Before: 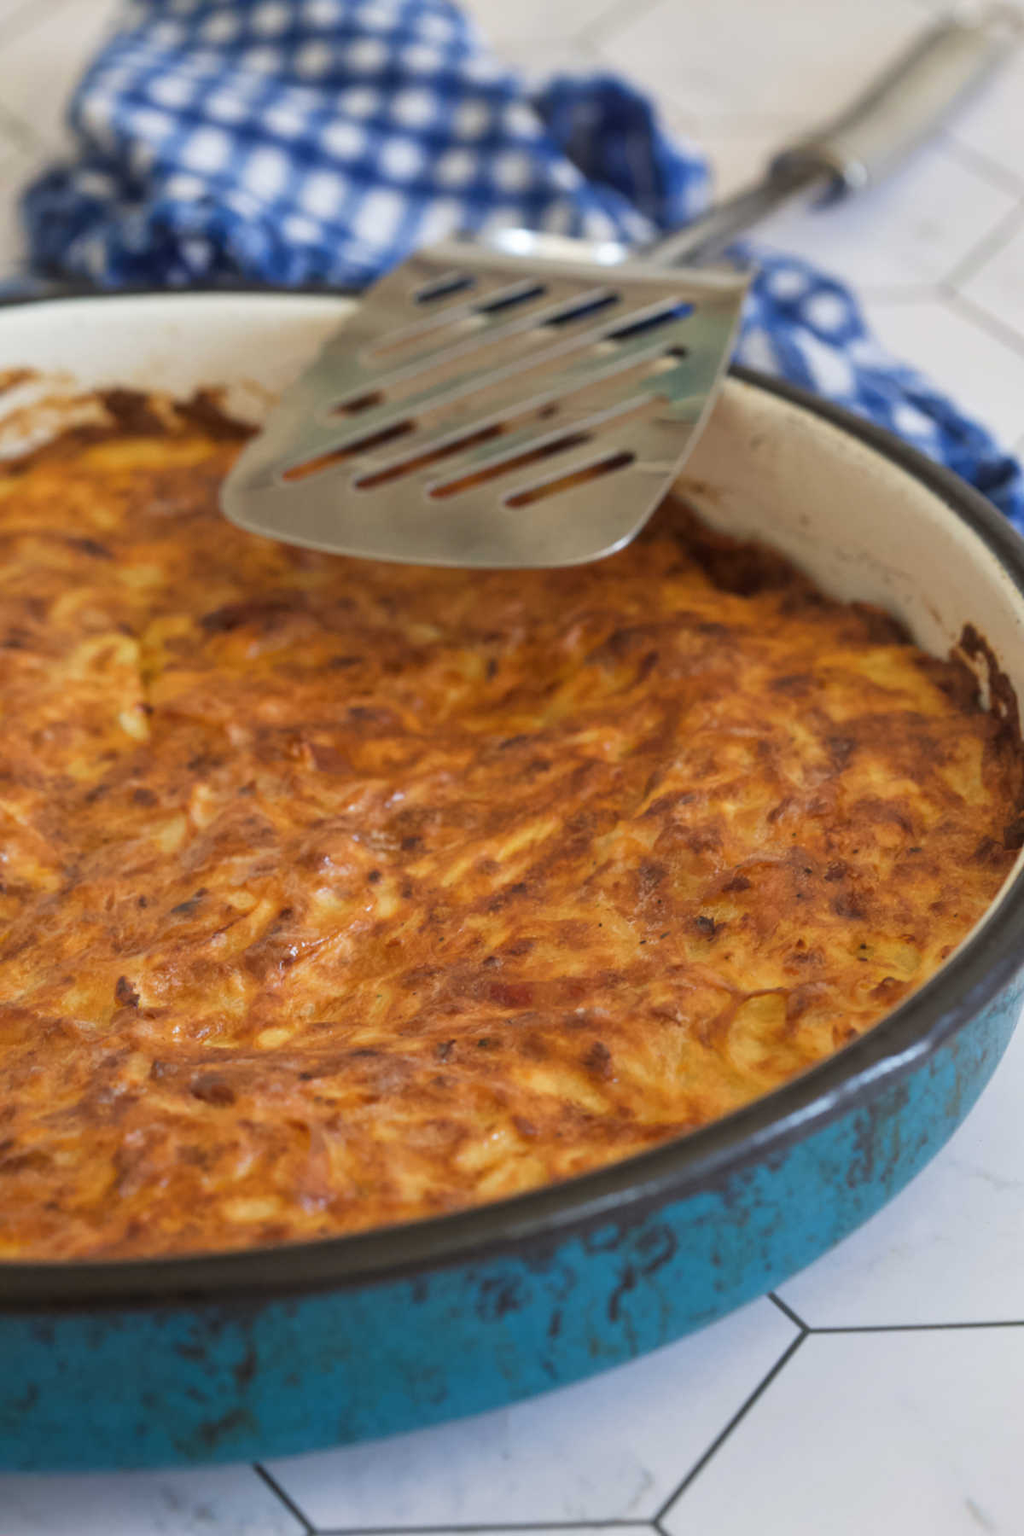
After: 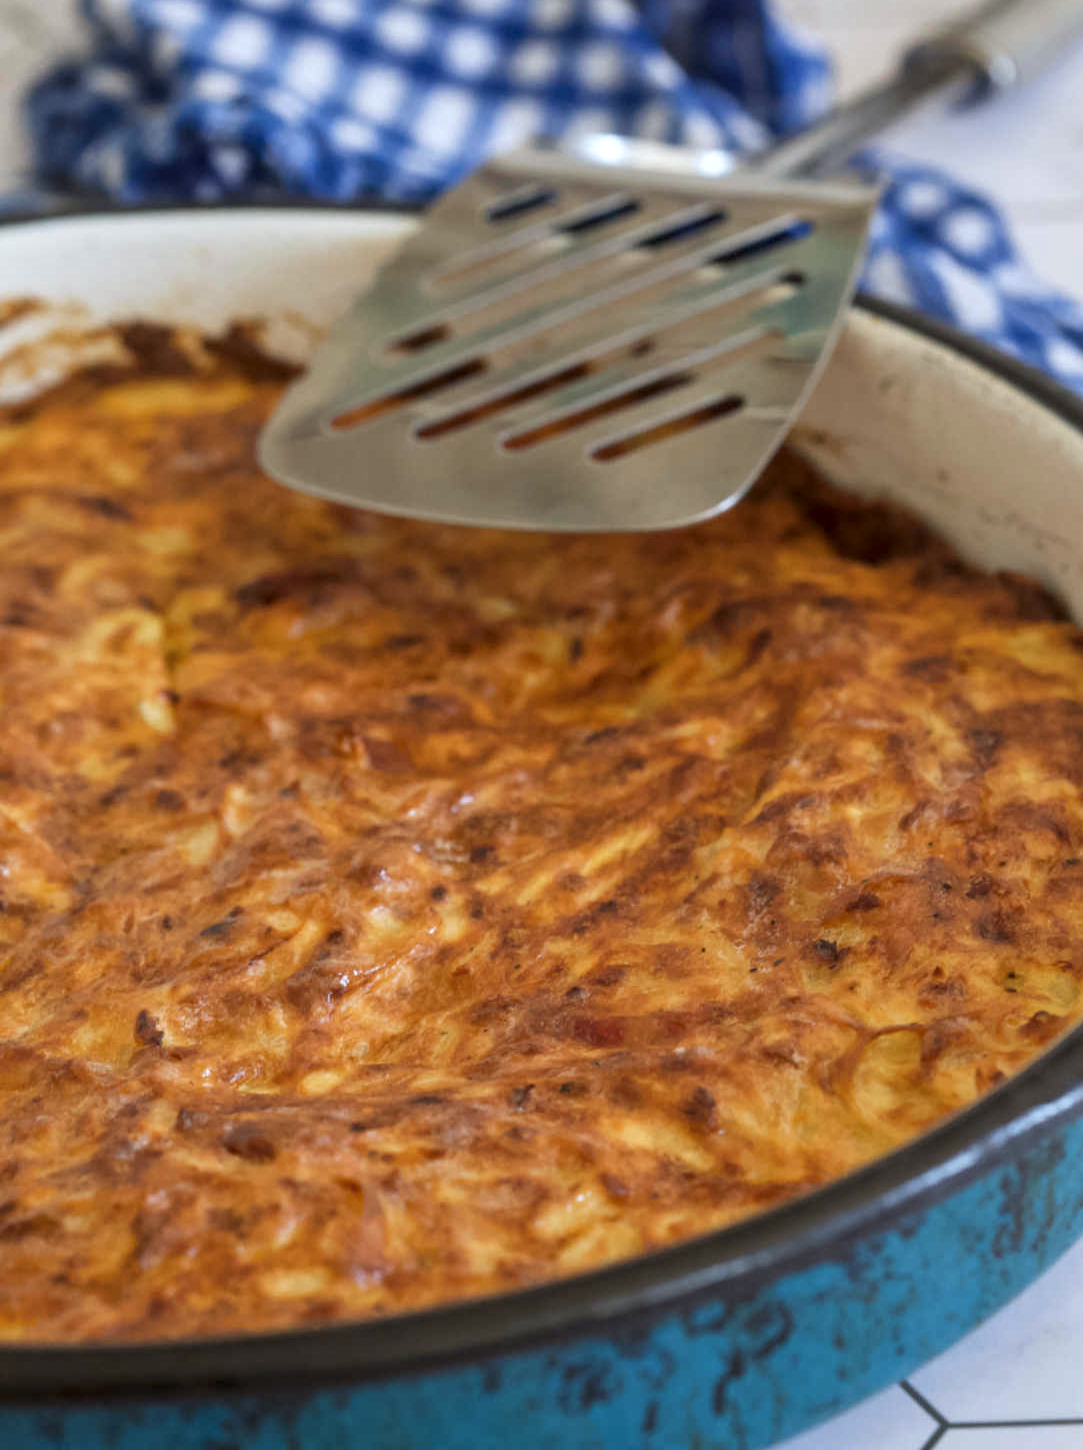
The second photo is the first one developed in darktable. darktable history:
local contrast: on, module defaults
crop: top 7.49%, right 9.717%, bottom 11.943%
white balance: red 0.976, blue 1.04
